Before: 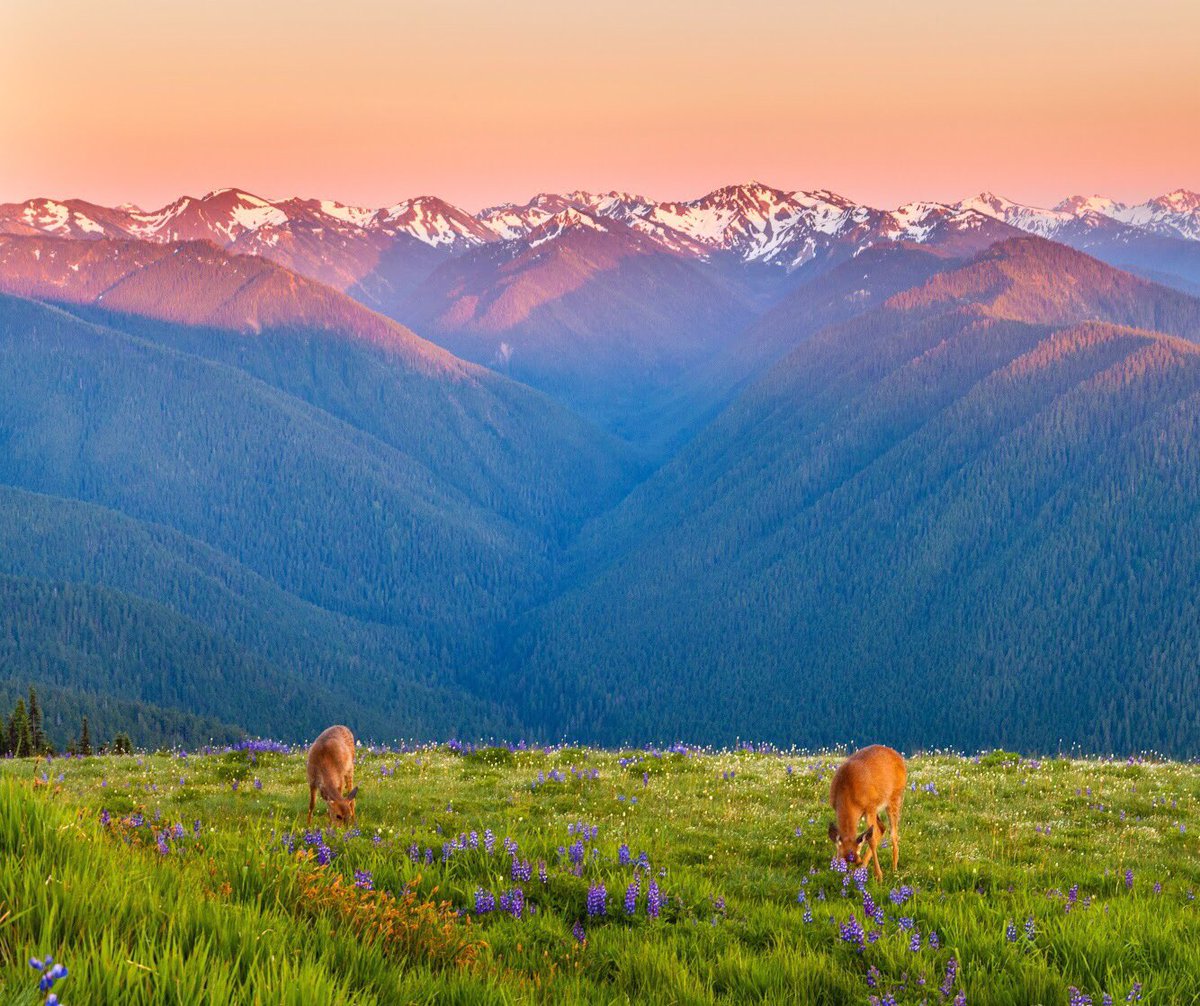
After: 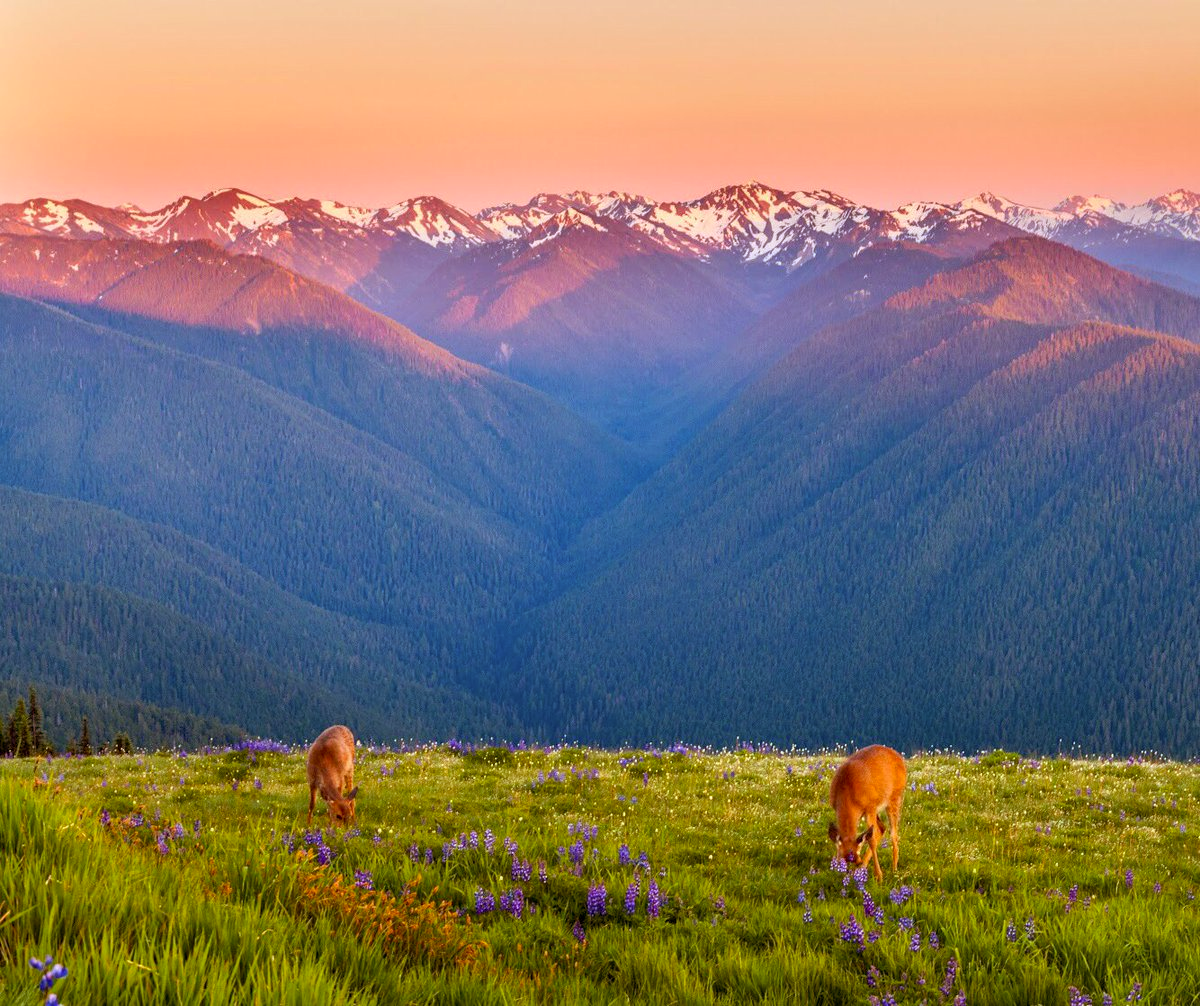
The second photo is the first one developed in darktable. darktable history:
exposure: black level correction 0.005, exposure 0.014 EV, compensate highlight preservation false
rgb levels: mode RGB, independent channels, levels [[0, 0.5, 1], [0, 0.521, 1], [0, 0.536, 1]]
